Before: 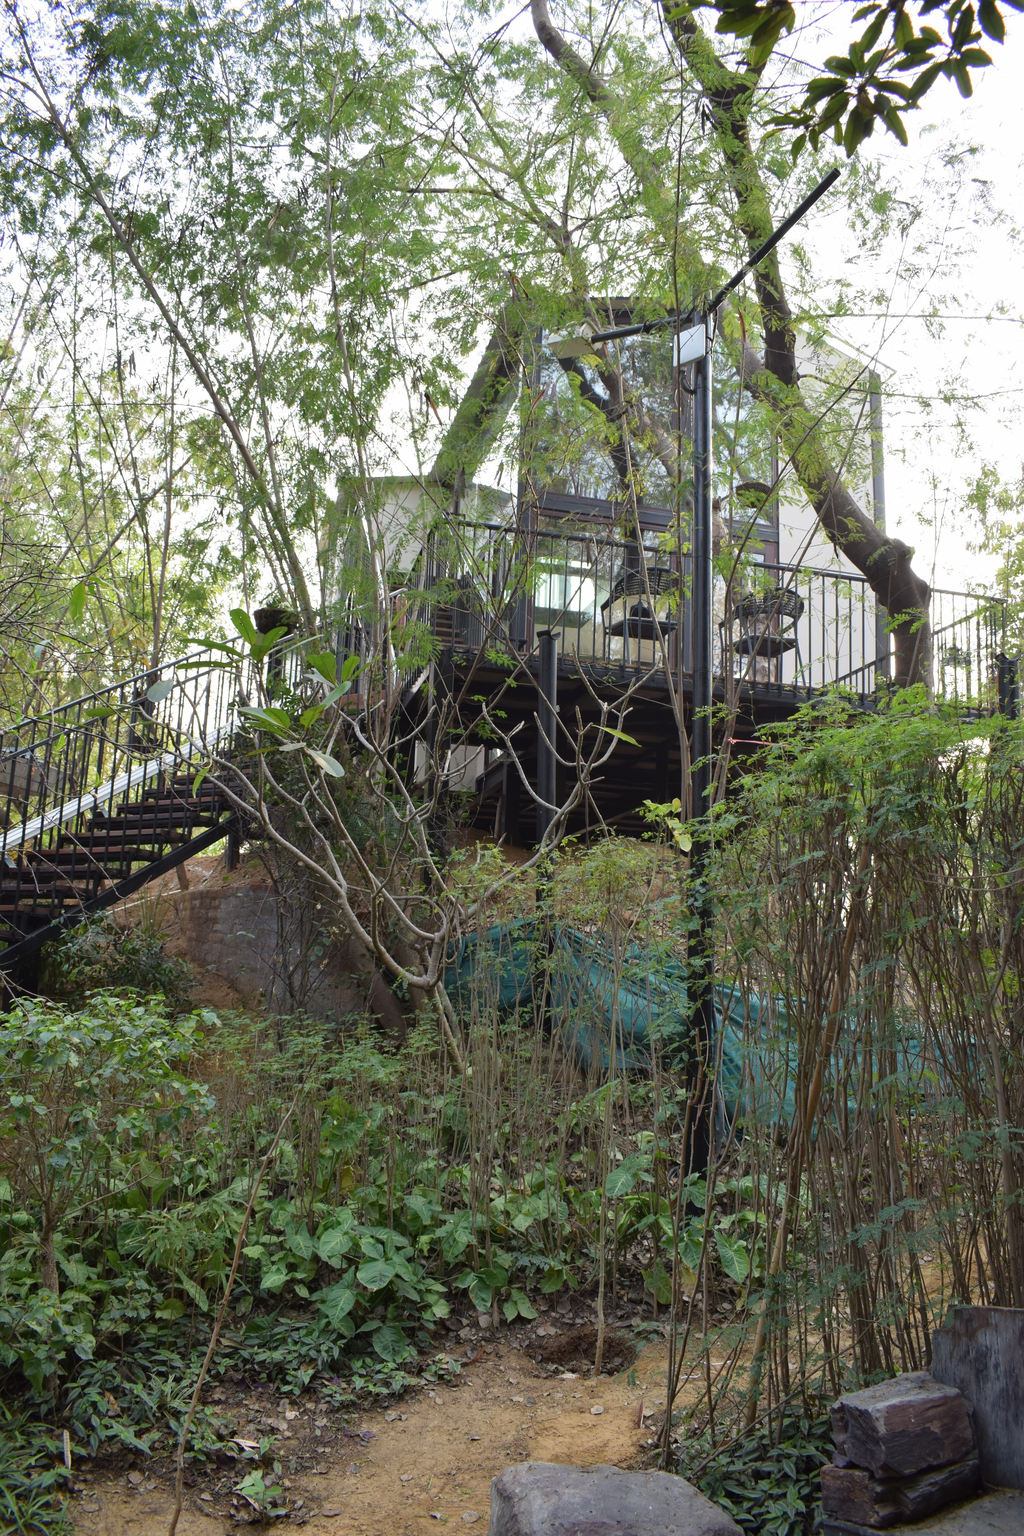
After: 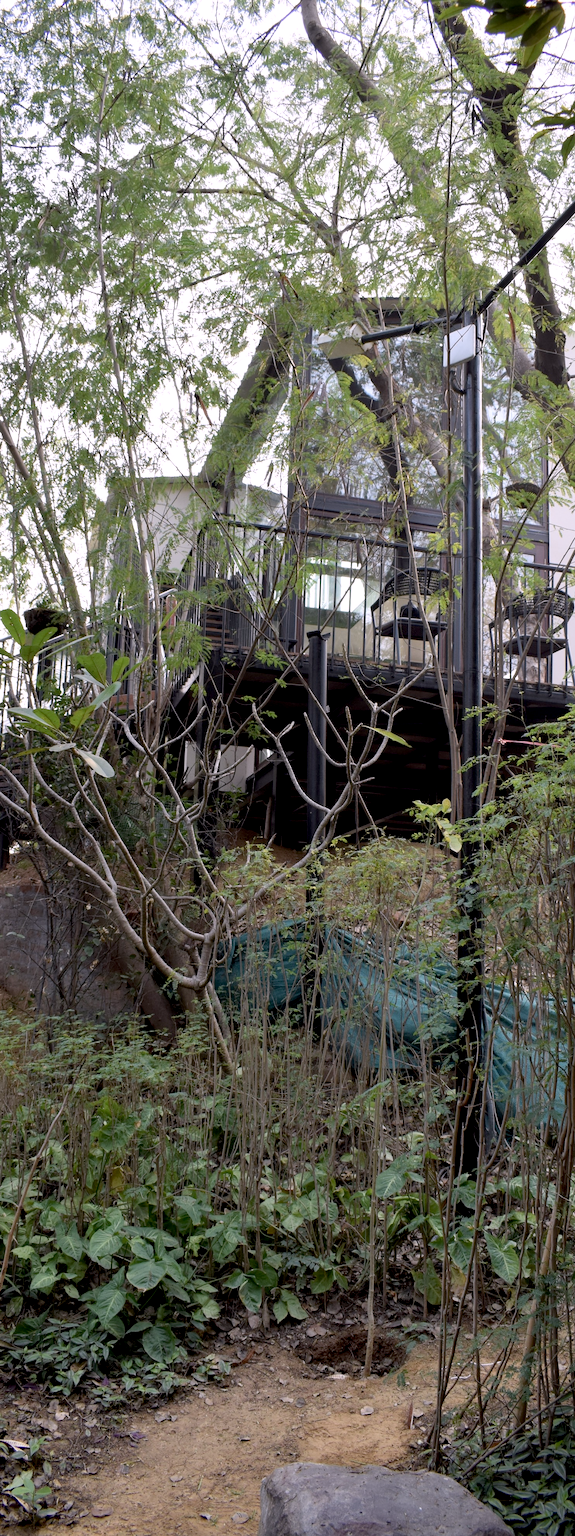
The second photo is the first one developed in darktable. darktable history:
white balance: red 1.05, blue 1.072
exposure: black level correction 0.012, compensate highlight preservation false
color correction: saturation 0.8
crop and rotate: left 22.516%, right 21.234%
